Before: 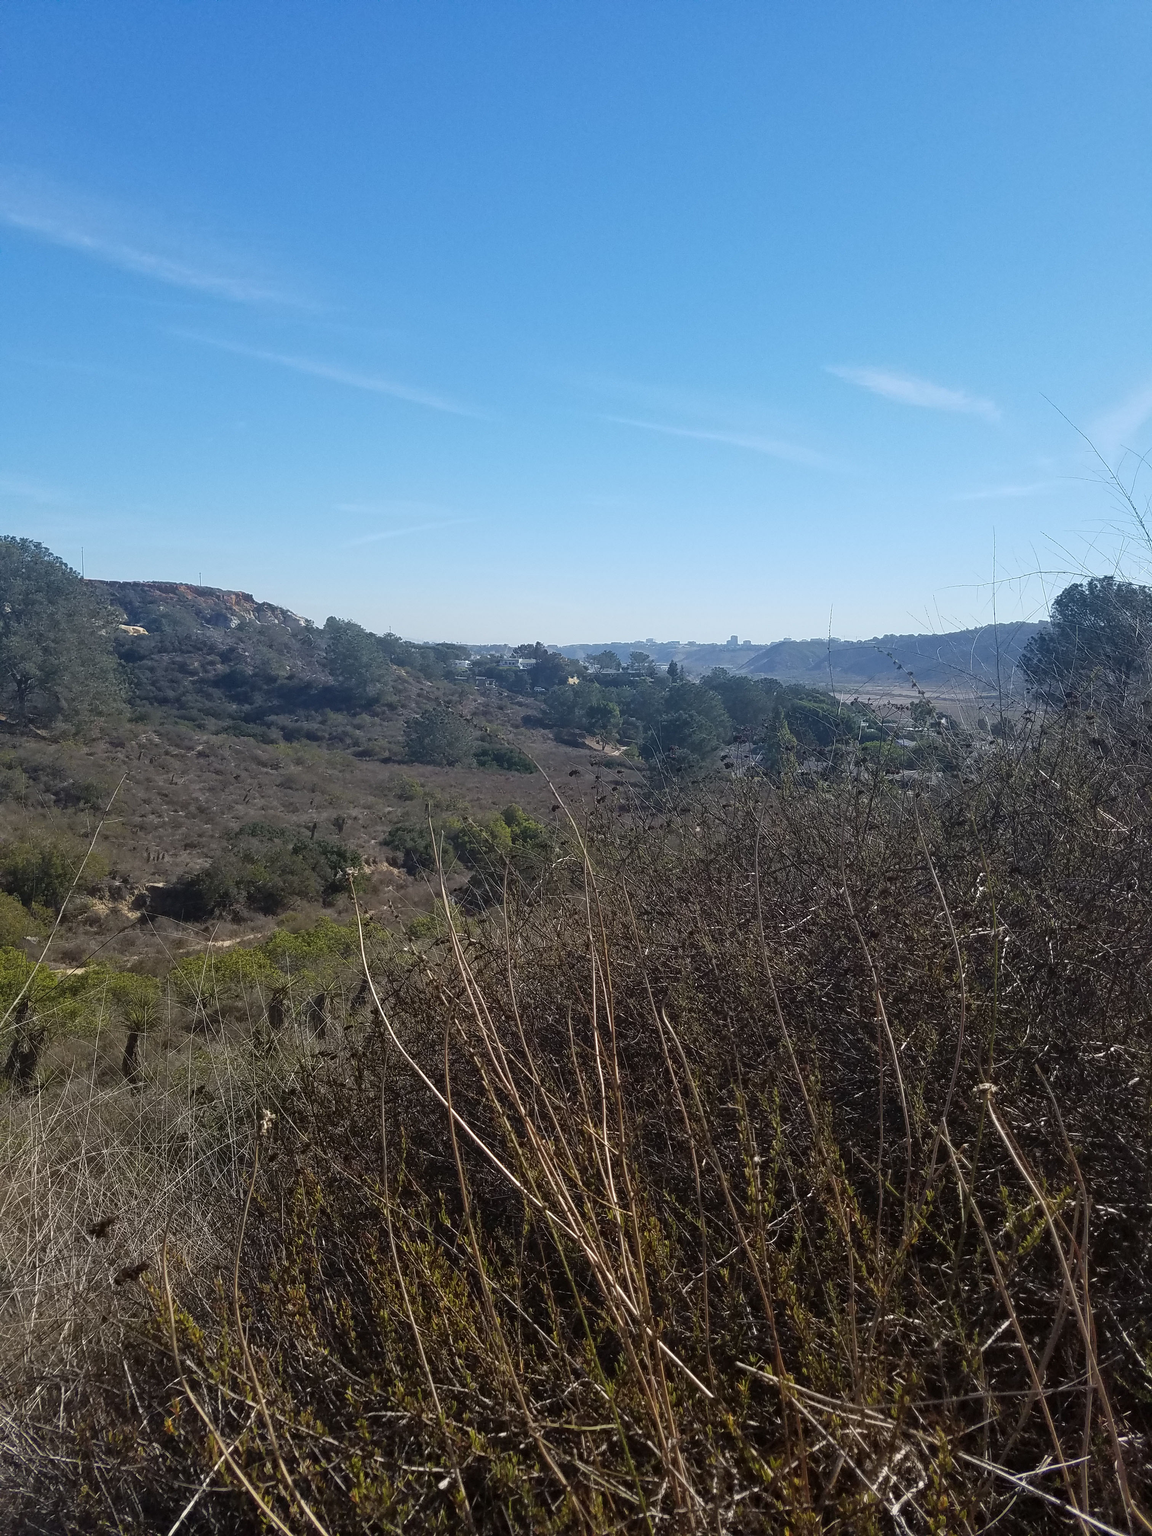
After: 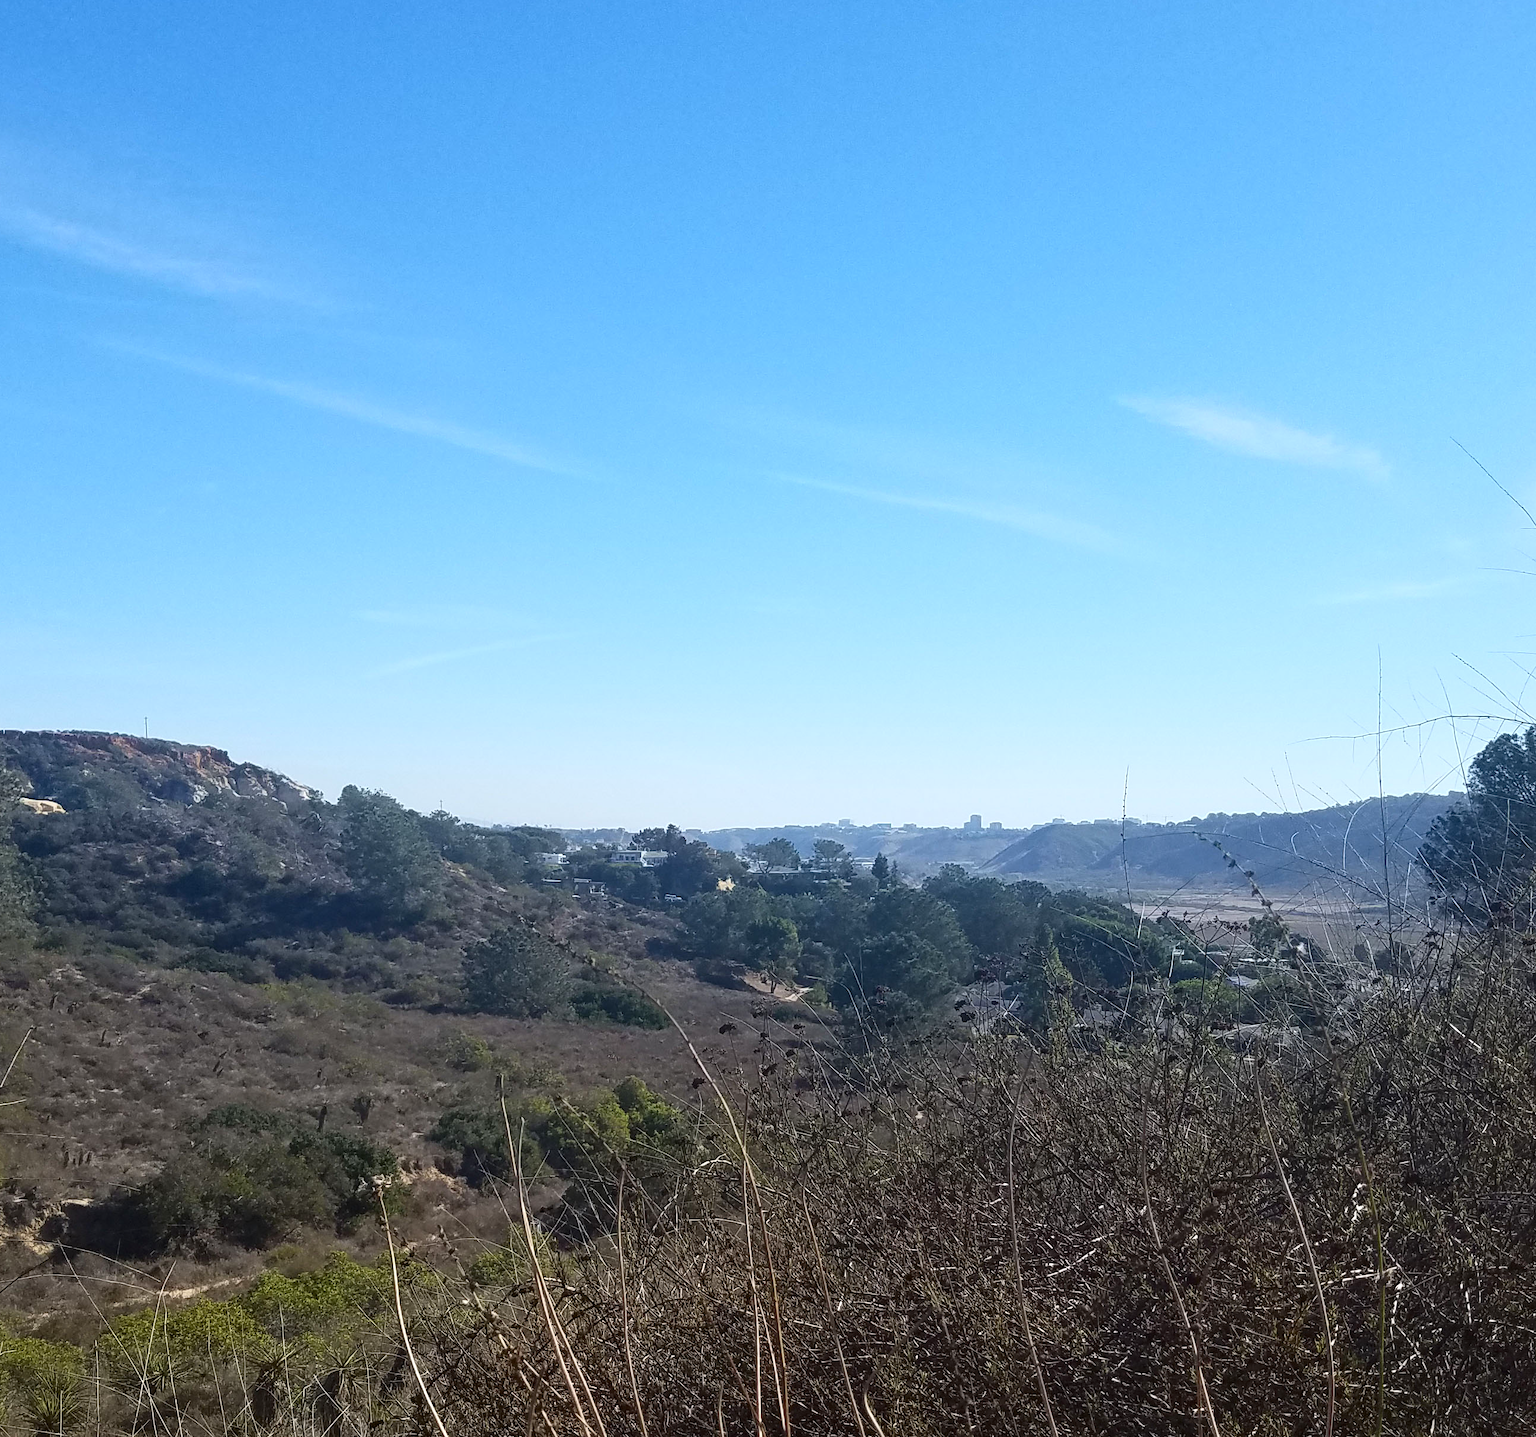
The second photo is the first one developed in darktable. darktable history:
exposure: exposure 0.201 EV, compensate highlight preservation false
crop and rotate: left 9.259%, top 7.263%, right 4.914%, bottom 32.479%
contrast brightness saturation: contrast 0.15, brightness -0.013, saturation 0.1
